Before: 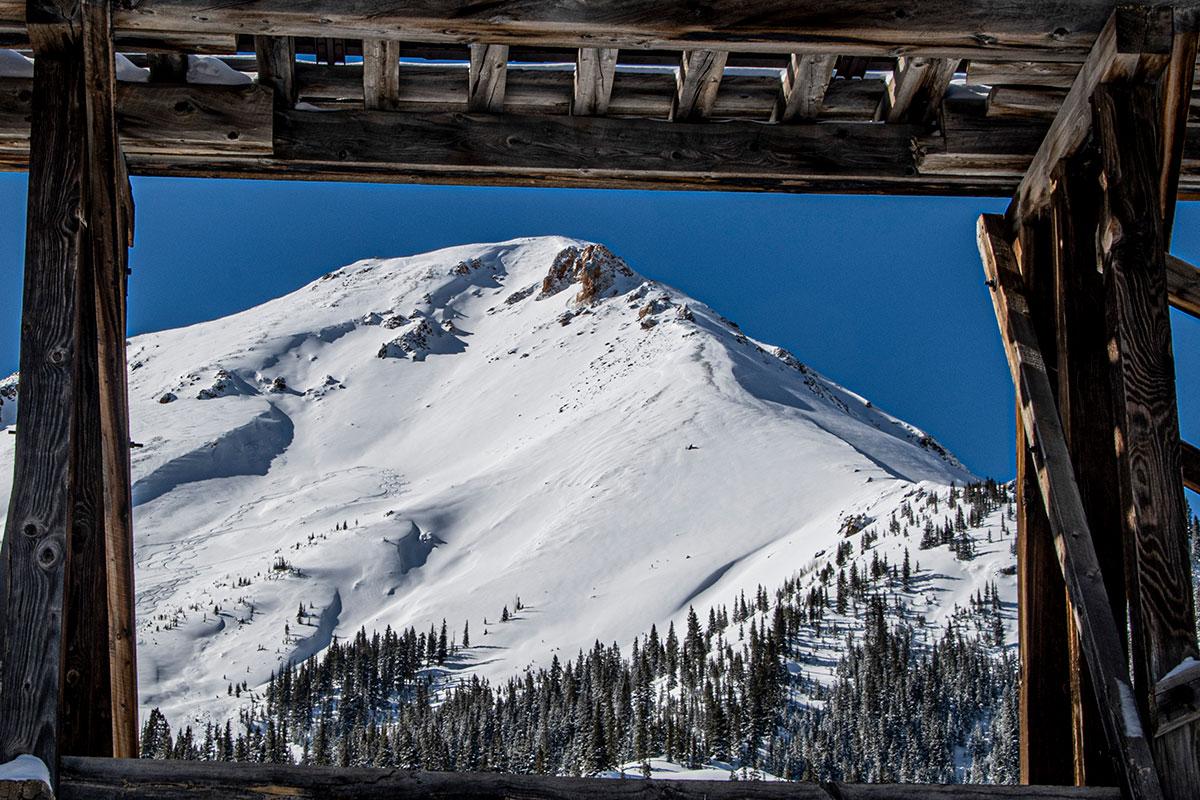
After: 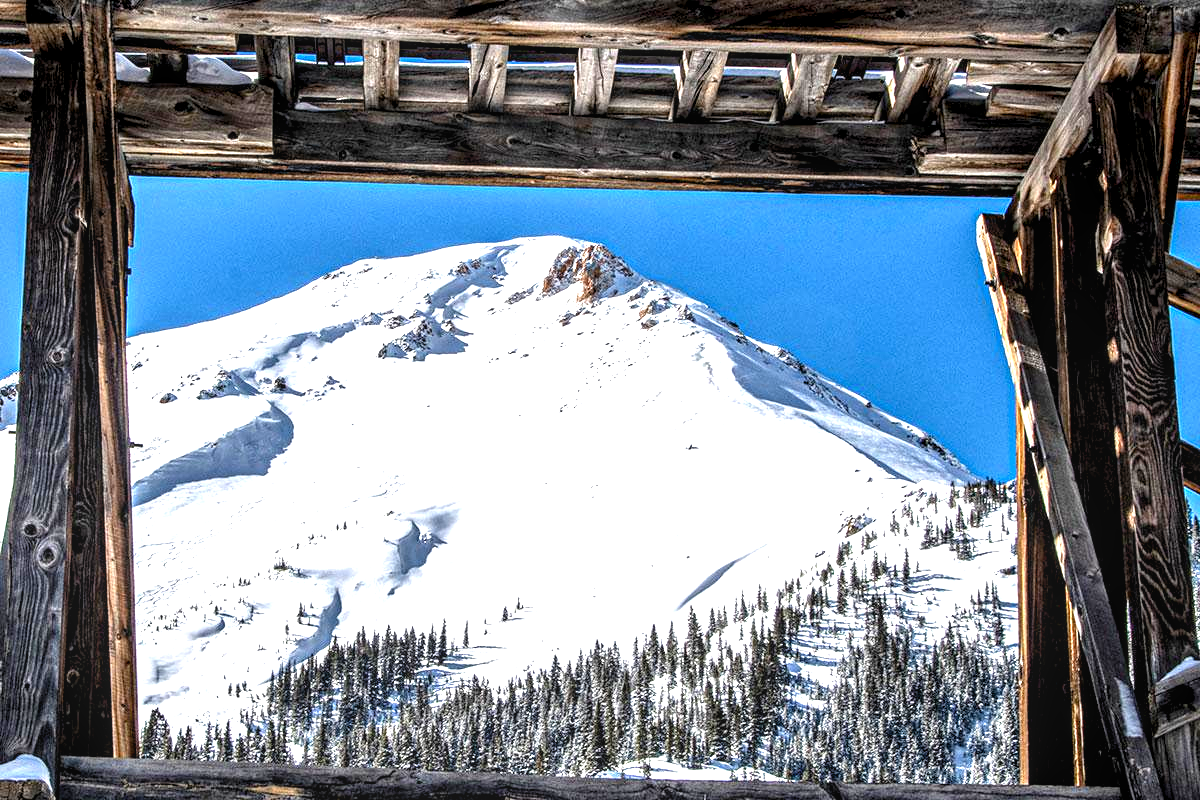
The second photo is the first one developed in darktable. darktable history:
levels: levels [0.016, 0.484, 0.953]
local contrast: on, module defaults
exposure: black level correction 0.001, exposure 1.637 EV, compensate highlight preservation false
